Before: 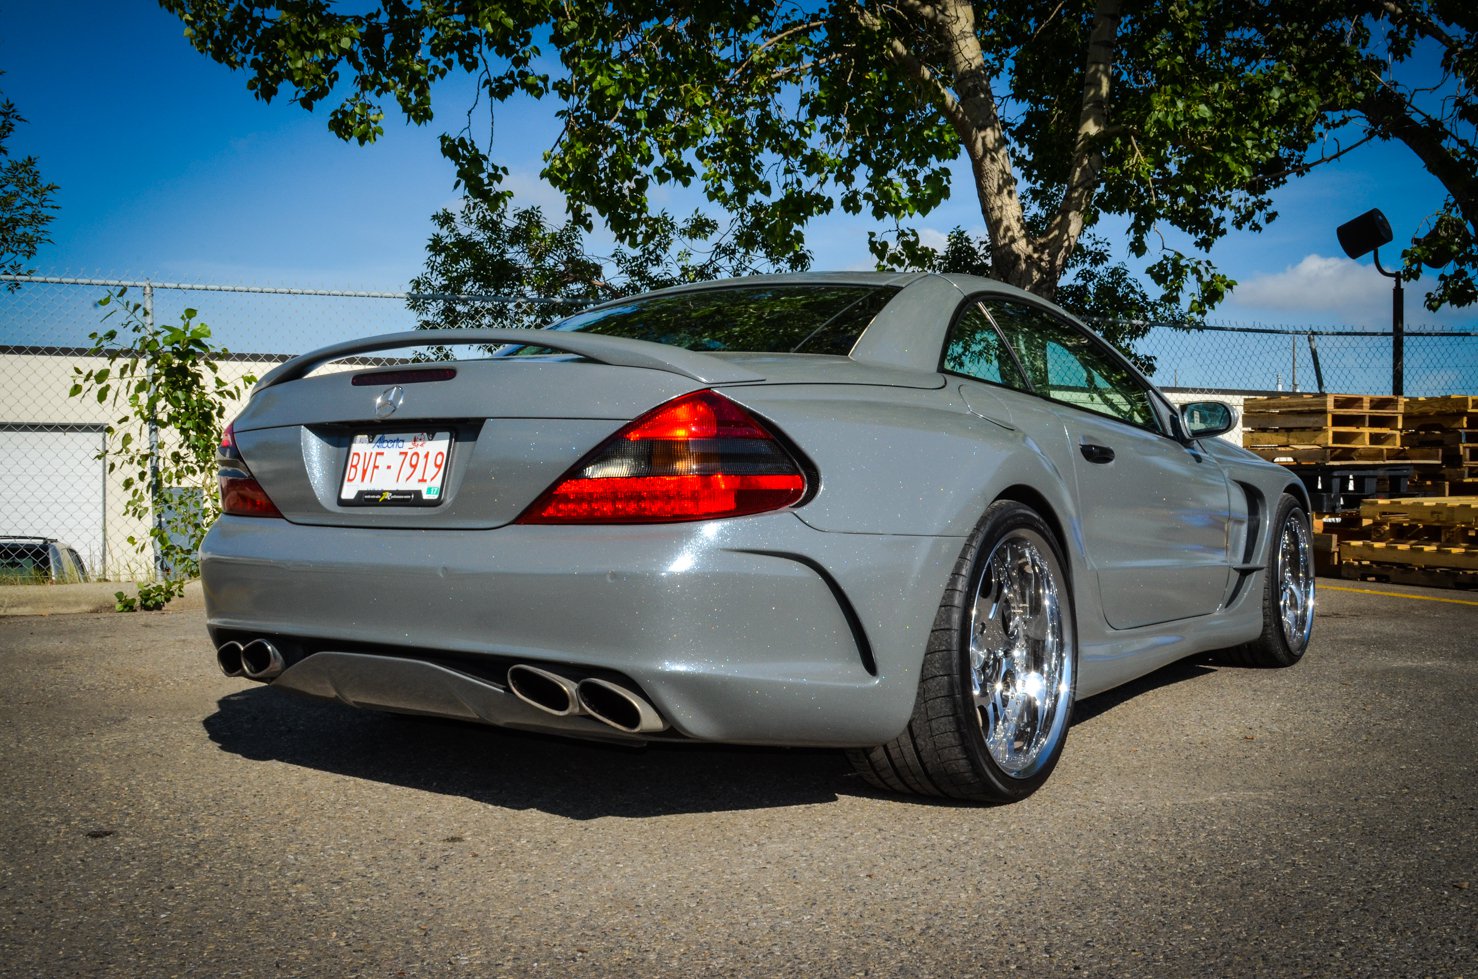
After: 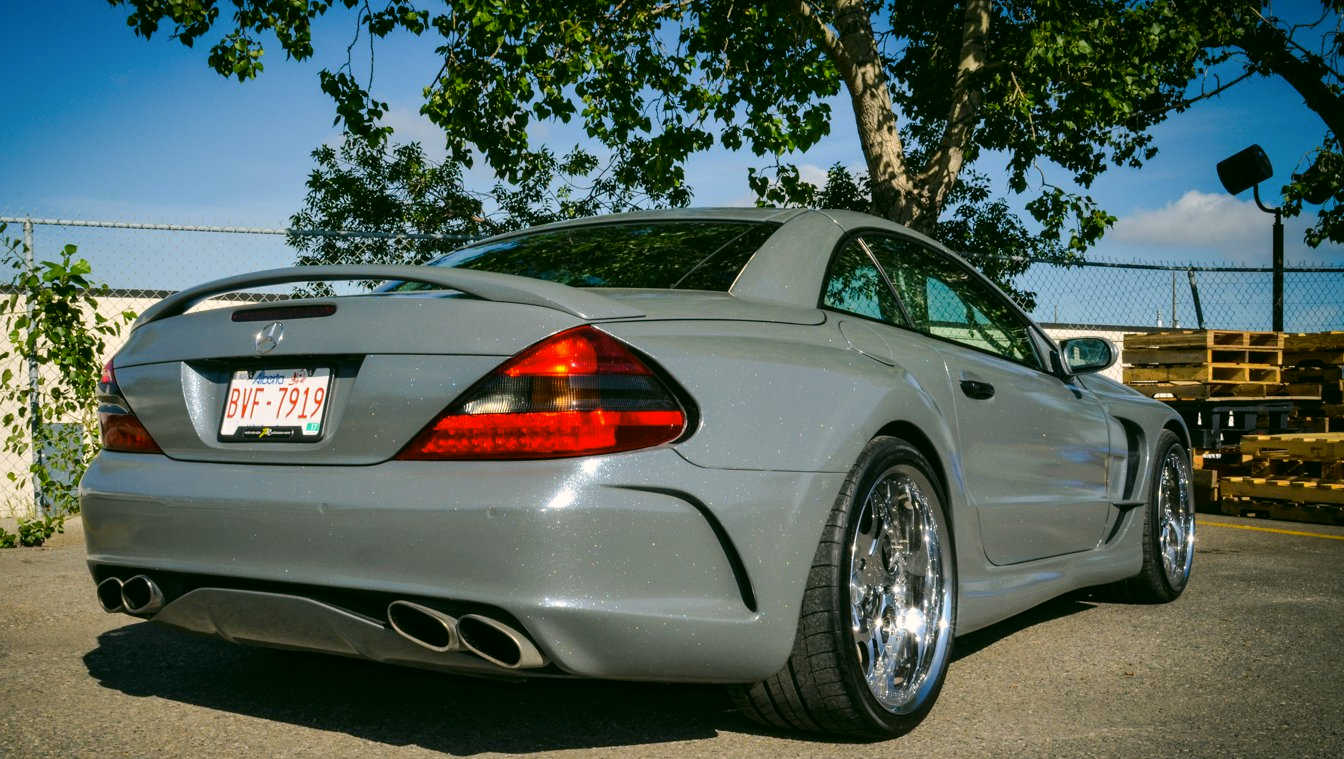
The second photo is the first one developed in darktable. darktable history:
crop: left 8.155%, top 6.611%, bottom 15.385%
color correction: highlights a* 4.02, highlights b* 4.98, shadows a* -7.55, shadows b* 4.98
exposure: compensate highlight preservation false
